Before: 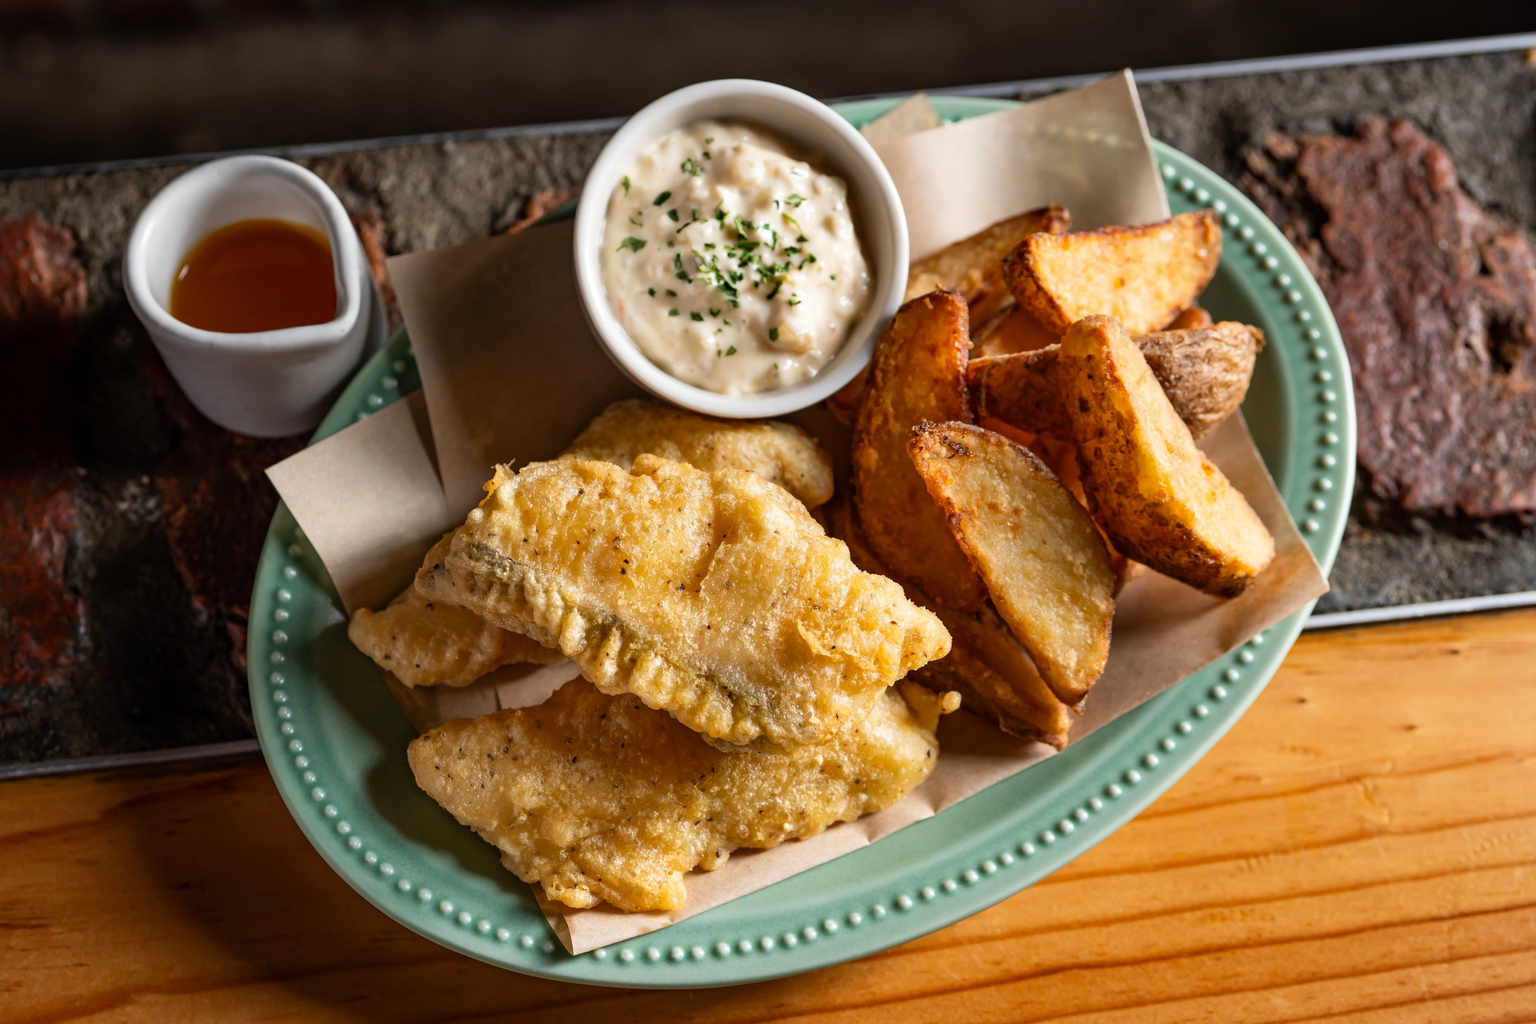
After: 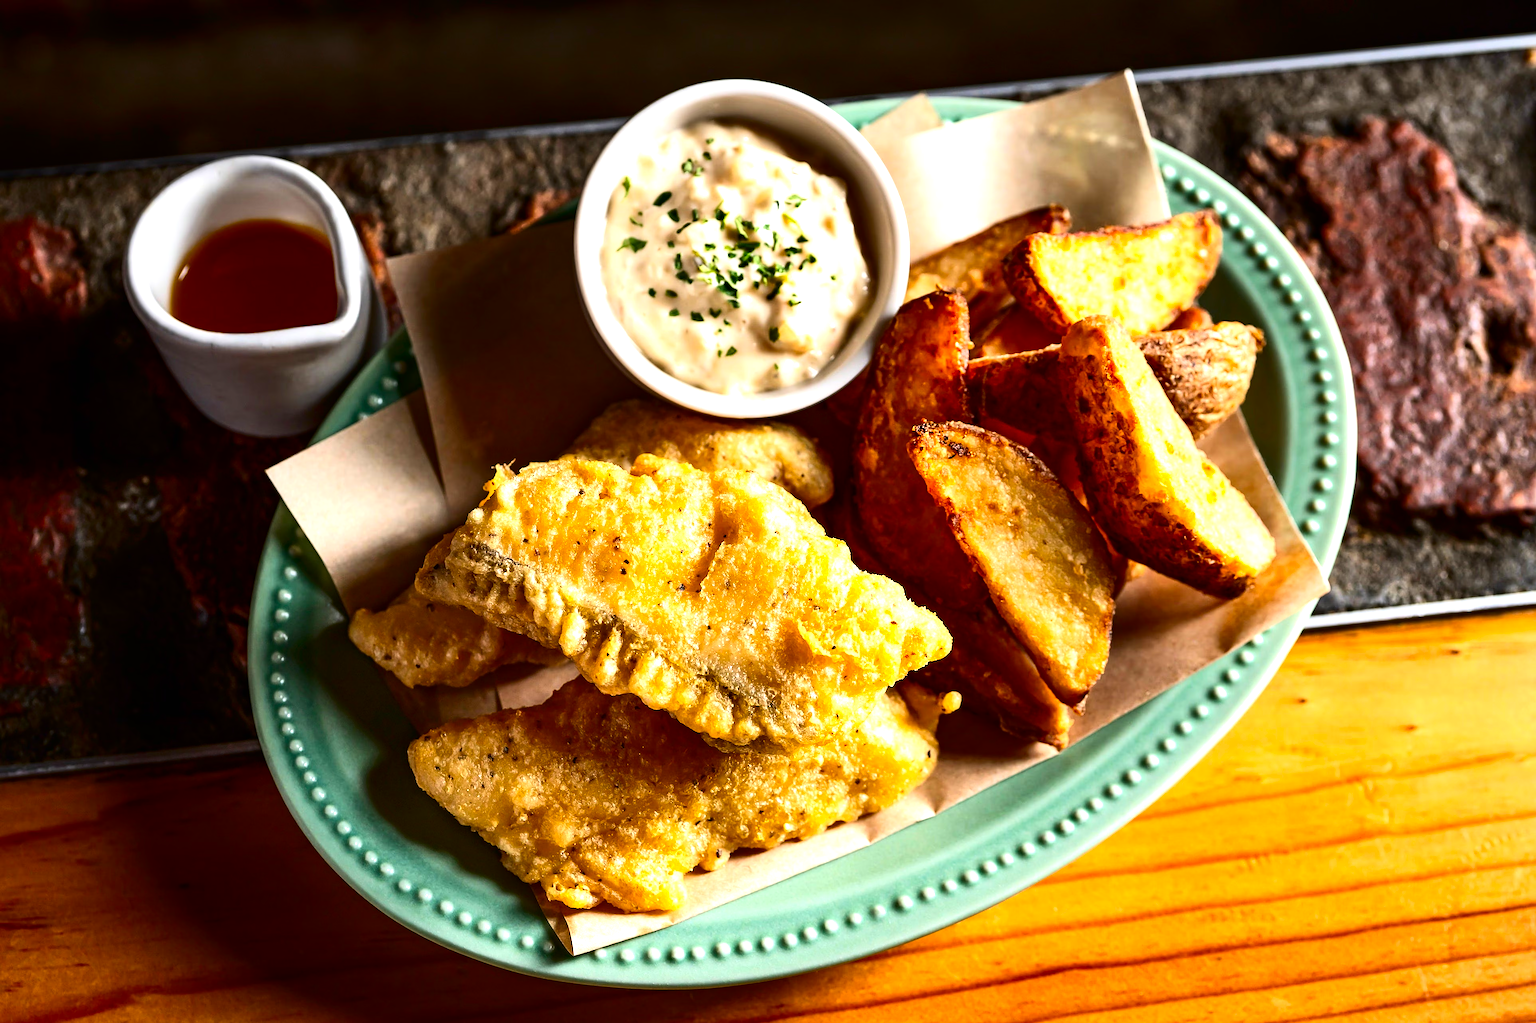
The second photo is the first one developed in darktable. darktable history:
color balance rgb: linear chroma grading › global chroma 10%, global vibrance 10%, contrast 15%, saturation formula JzAzBz (2021)
exposure: black level correction -0.002, exposure 0.54 EV, compensate highlight preservation false
sharpen: on, module defaults
contrast brightness saturation: contrast 0.21, brightness -0.11, saturation 0.21
